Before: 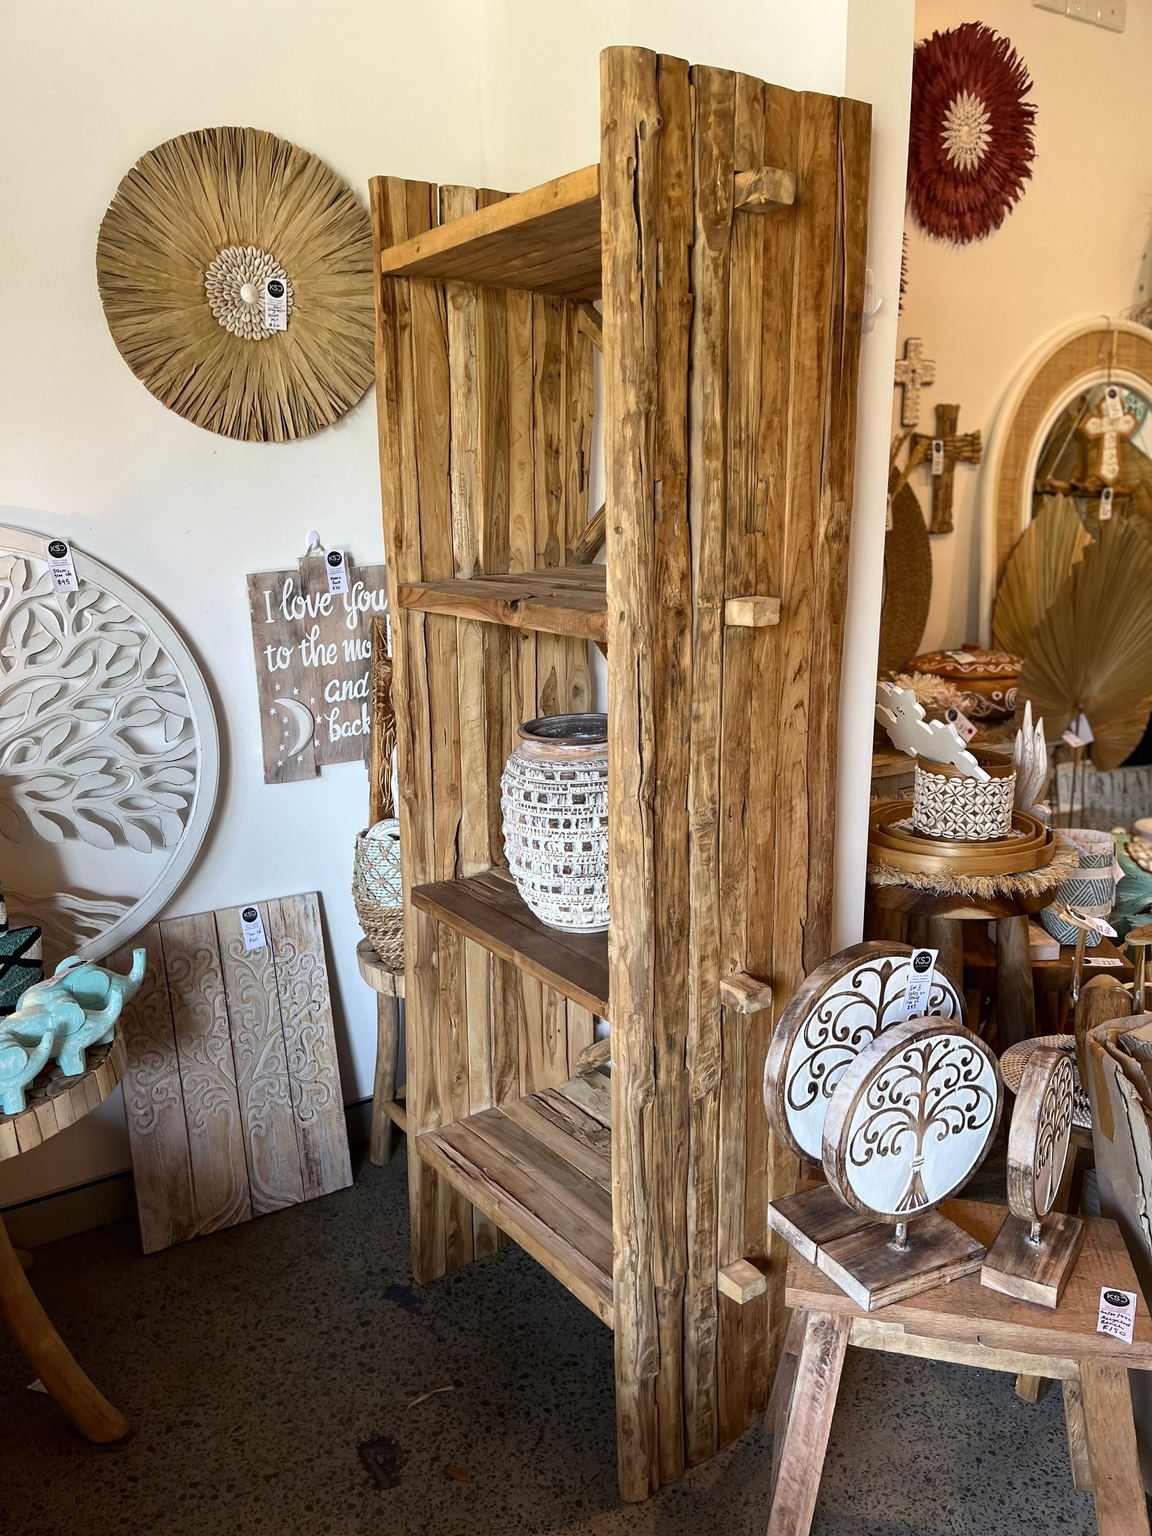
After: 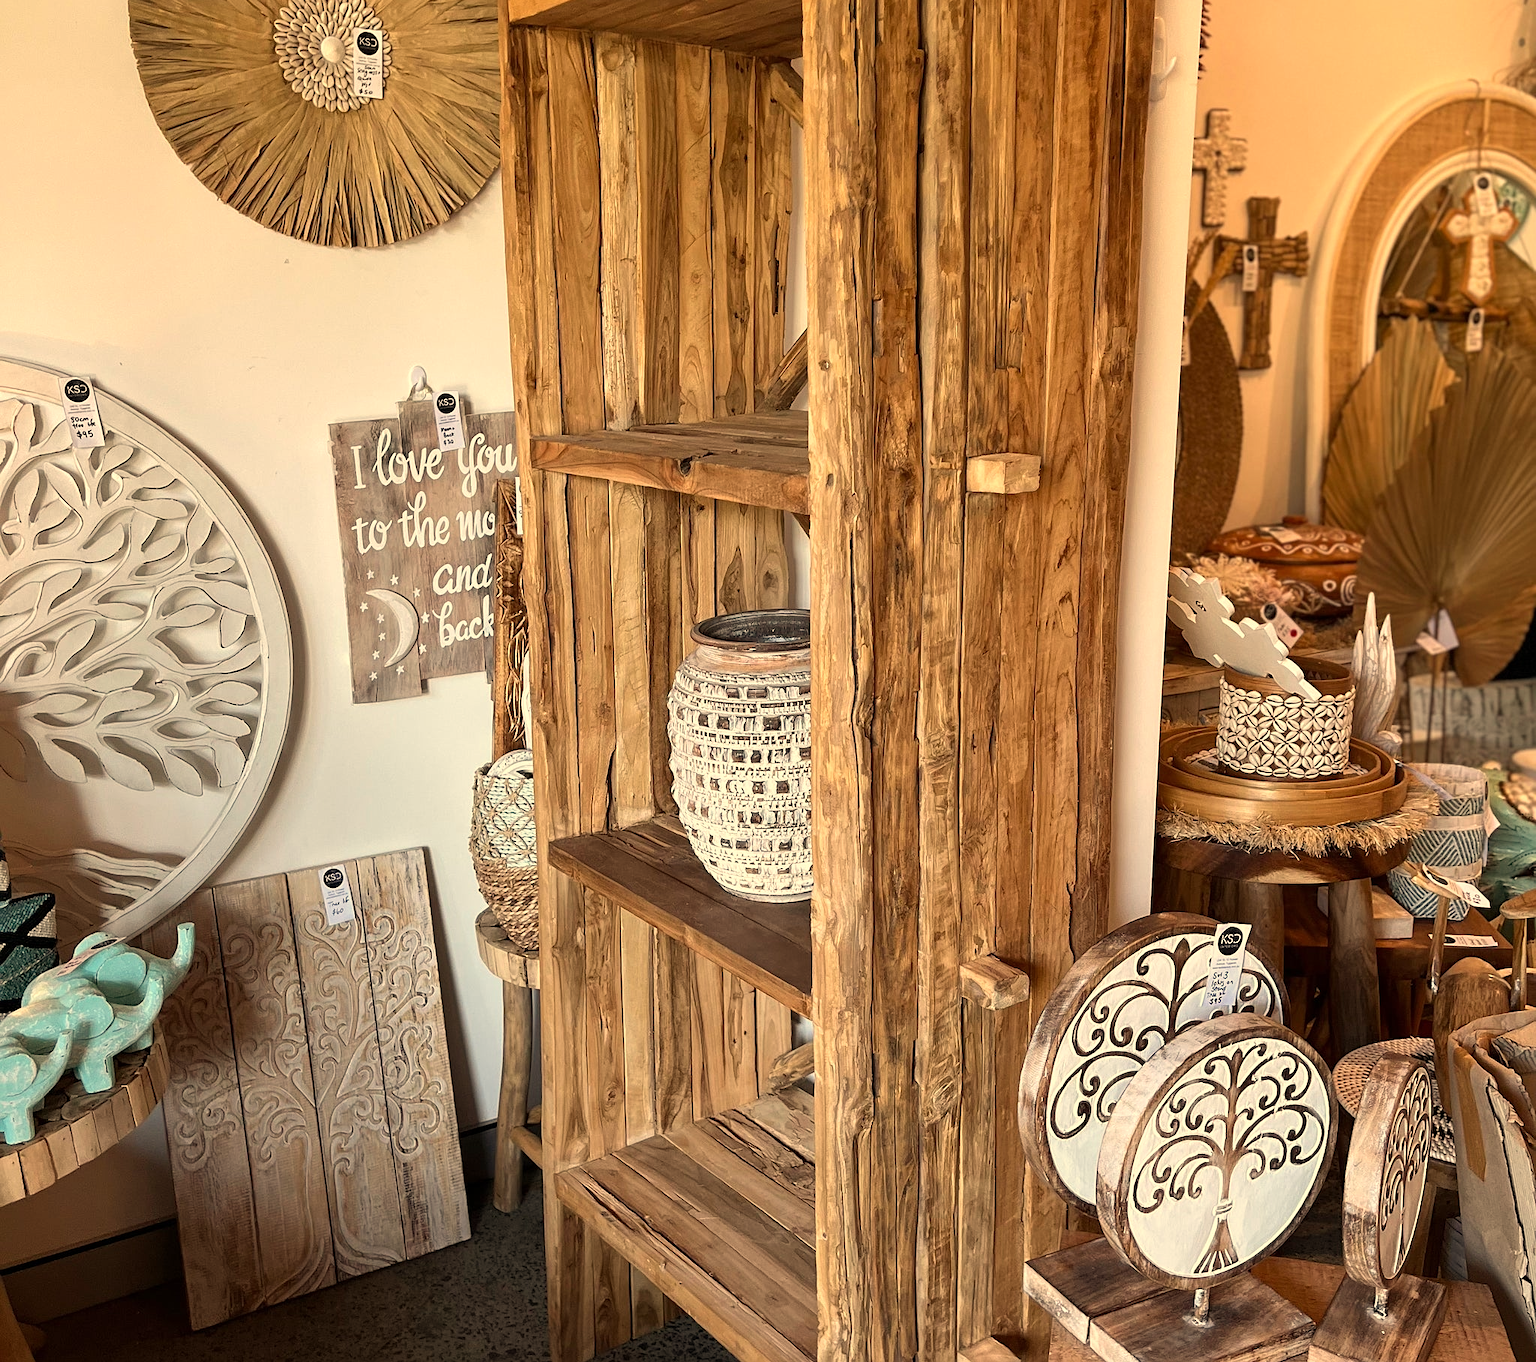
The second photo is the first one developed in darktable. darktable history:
sharpen: radius 1.272, amount 0.305, threshold 0
white balance: red 1.138, green 0.996, blue 0.812
crop: top 16.727%, bottom 16.727%
